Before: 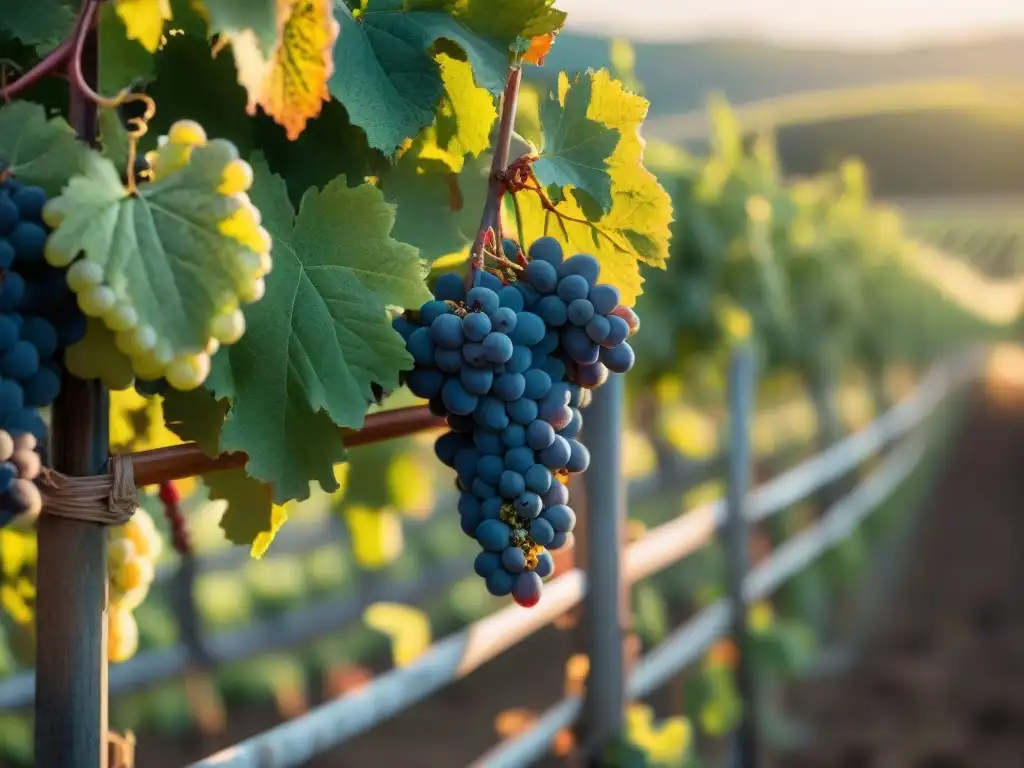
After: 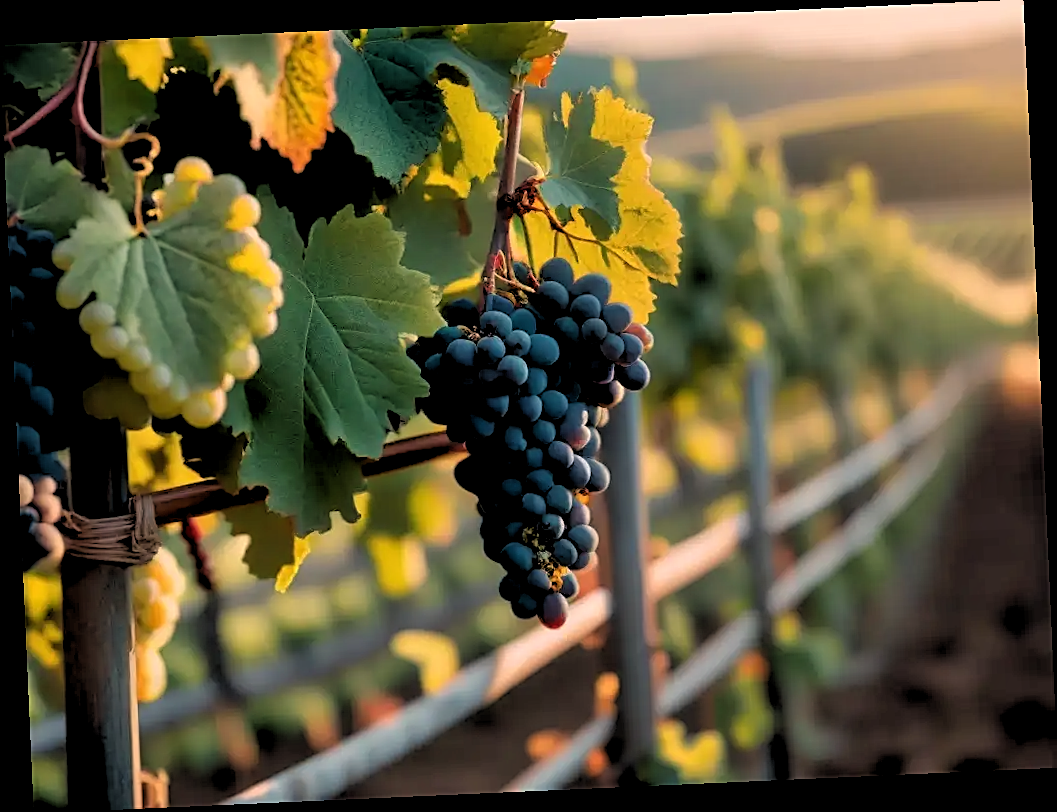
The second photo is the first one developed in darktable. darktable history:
white balance: red 1.127, blue 0.943
rotate and perspective: rotation -2.56°, automatic cropping off
rgb levels: levels [[0.034, 0.472, 0.904], [0, 0.5, 1], [0, 0.5, 1]]
tone equalizer: -8 EV 0.25 EV, -7 EV 0.417 EV, -6 EV 0.417 EV, -5 EV 0.25 EV, -3 EV -0.25 EV, -2 EV -0.417 EV, -1 EV -0.417 EV, +0 EV -0.25 EV, edges refinement/feathering 500, mask exposure compensation -1.57 EV, preserve details guided filter
sharpen: on, module defaults
